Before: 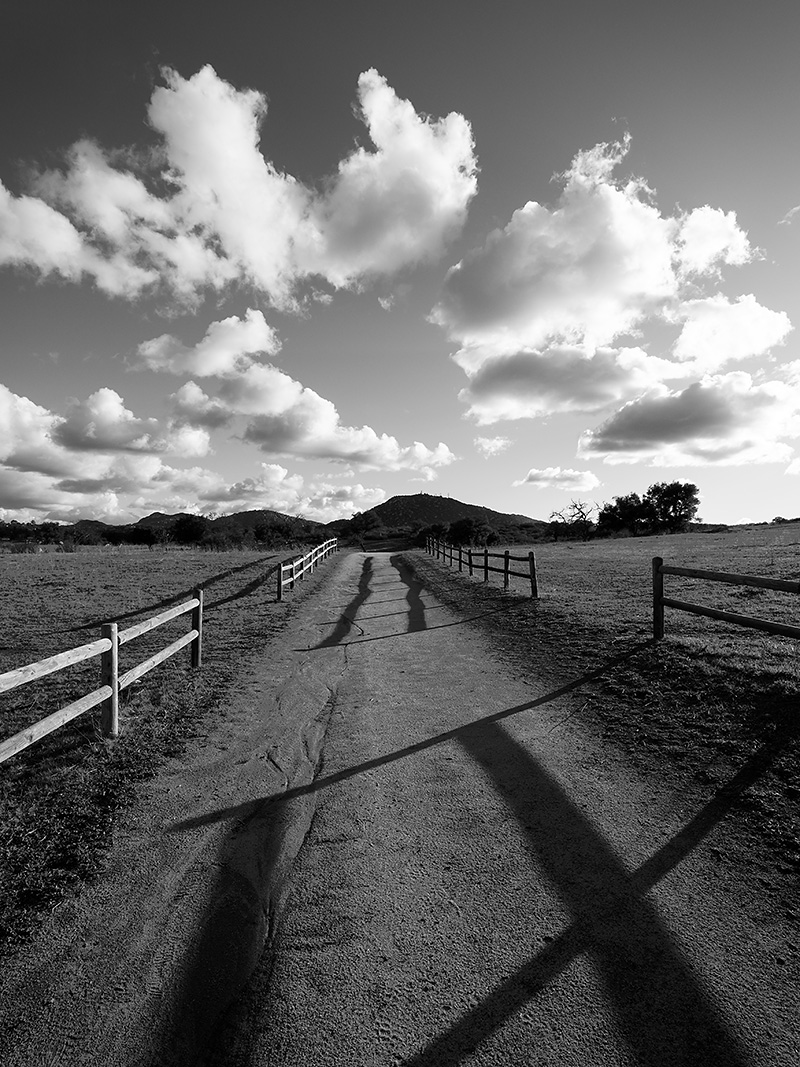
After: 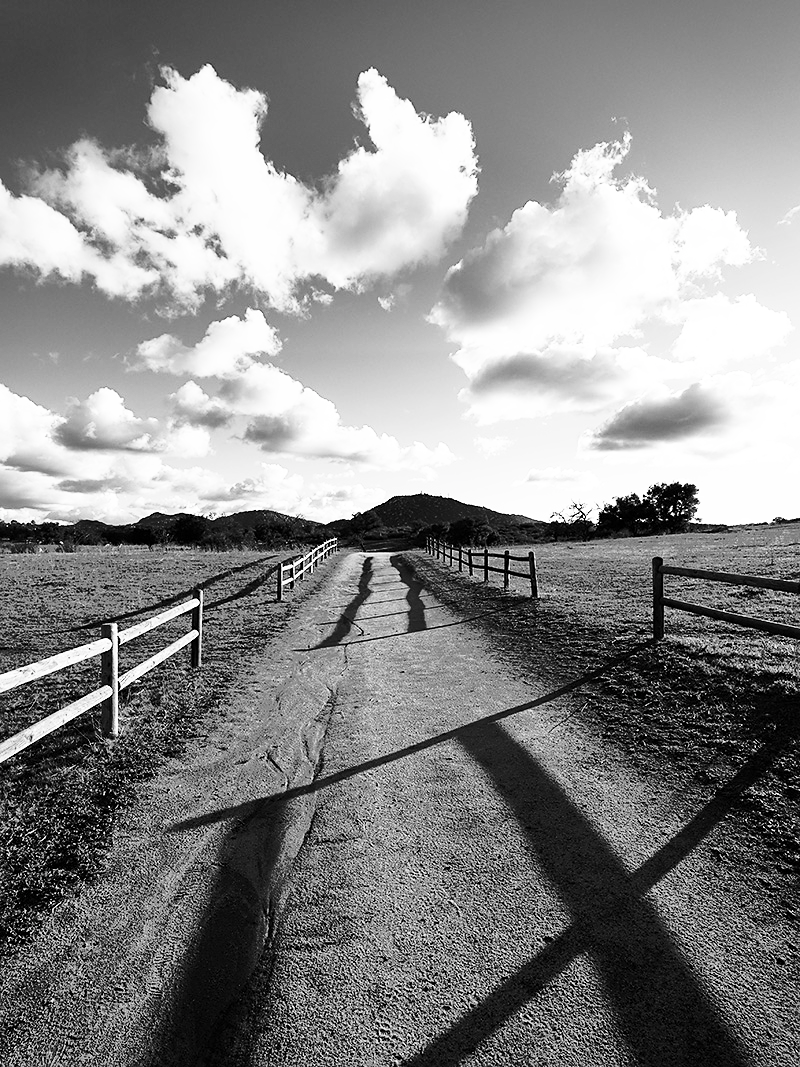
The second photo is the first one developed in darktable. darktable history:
shadows and highlights: shadows color adjustment 97.66%, soften with gaussian
base curve: curves: ch0 [(0, 0) (0.026, 0.03) (0.109, 0.232) (0.351, 0.748) (0.669, 0.968) (1, 1)], preserve colors none
sharpen: amount 0.2
